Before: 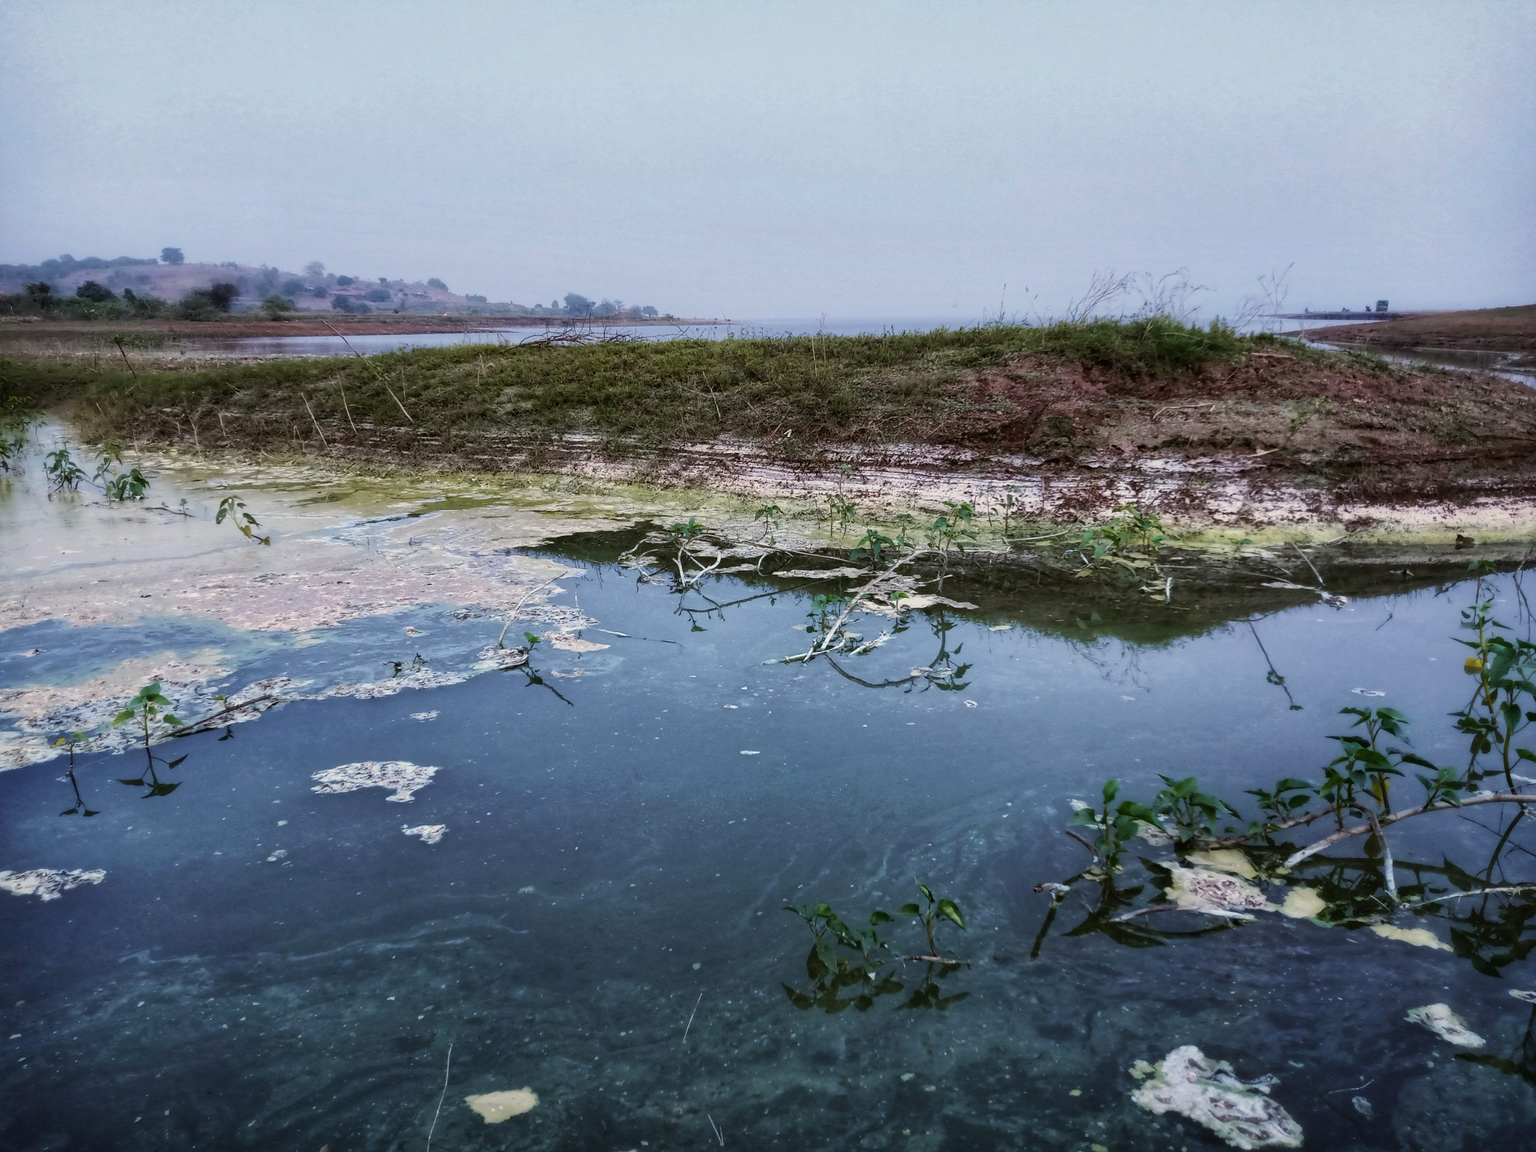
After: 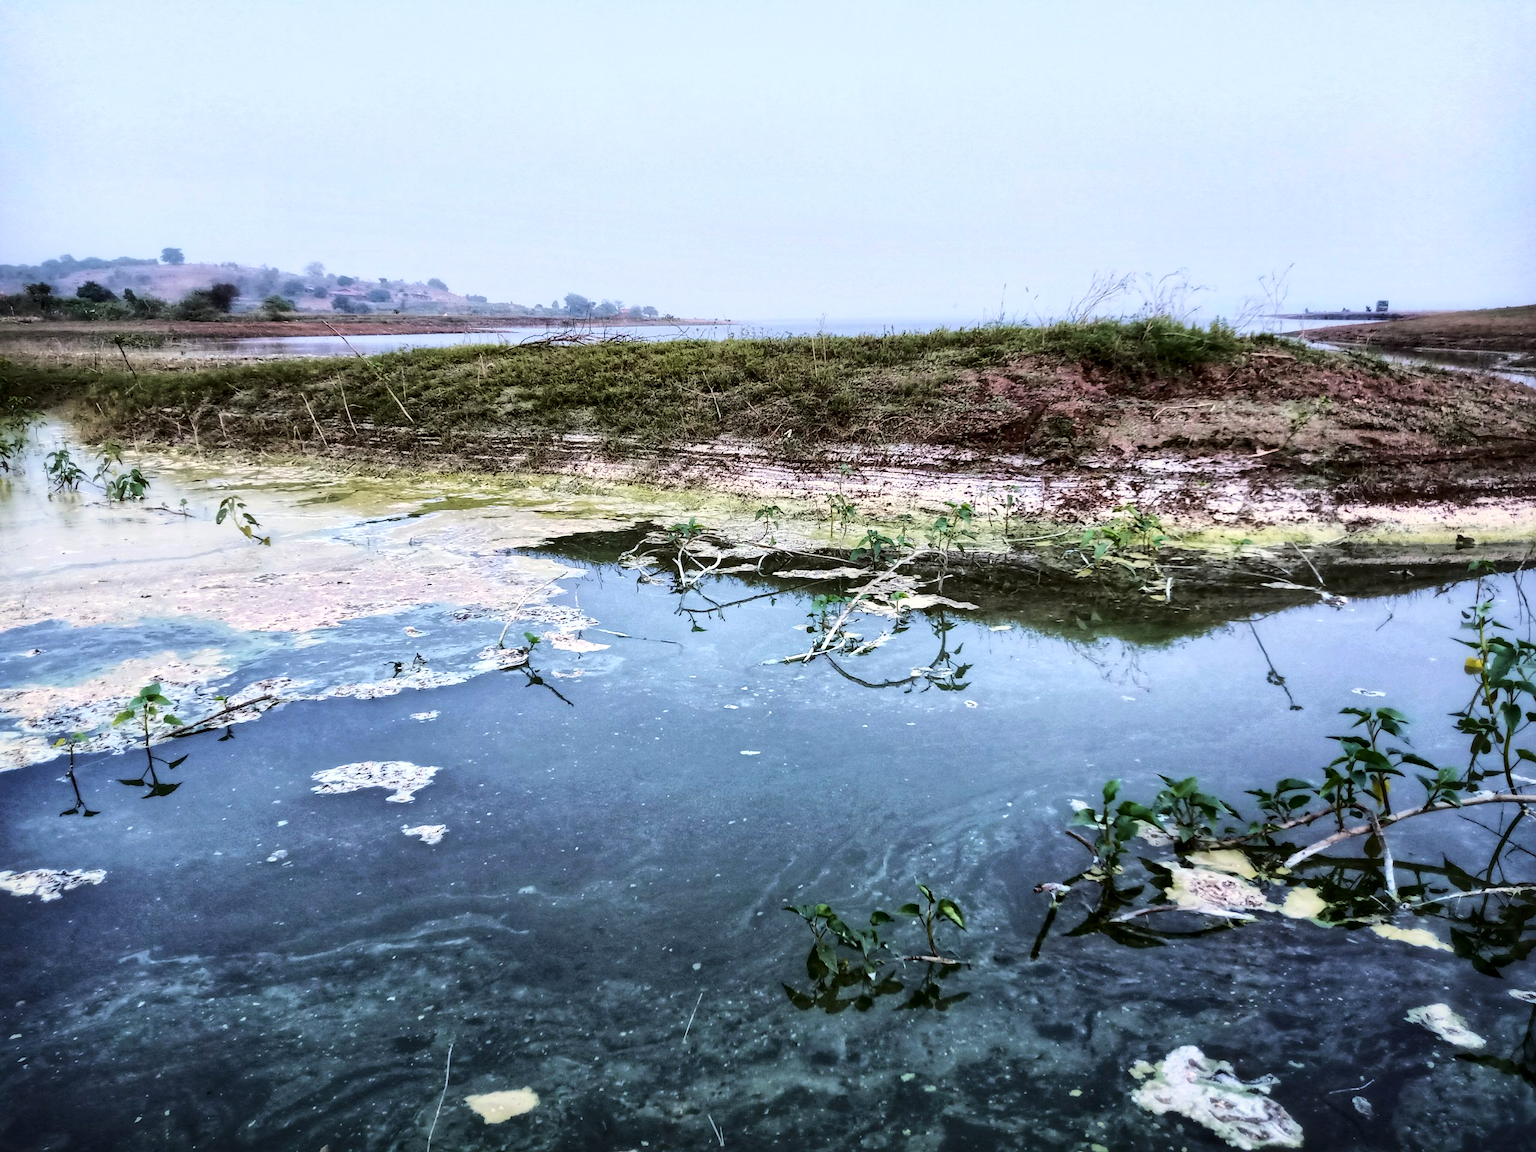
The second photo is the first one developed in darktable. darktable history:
local contrast: mode bilateral grid, contrast 20, coarseness 50, detail 144%, midtone range 0.2
base curve: curves: ch0 [(0, 0) (0.028, 0.03) (0.121, 0.232) (0.46, 0.748) (0.859, 0.968) (1, 1)]
